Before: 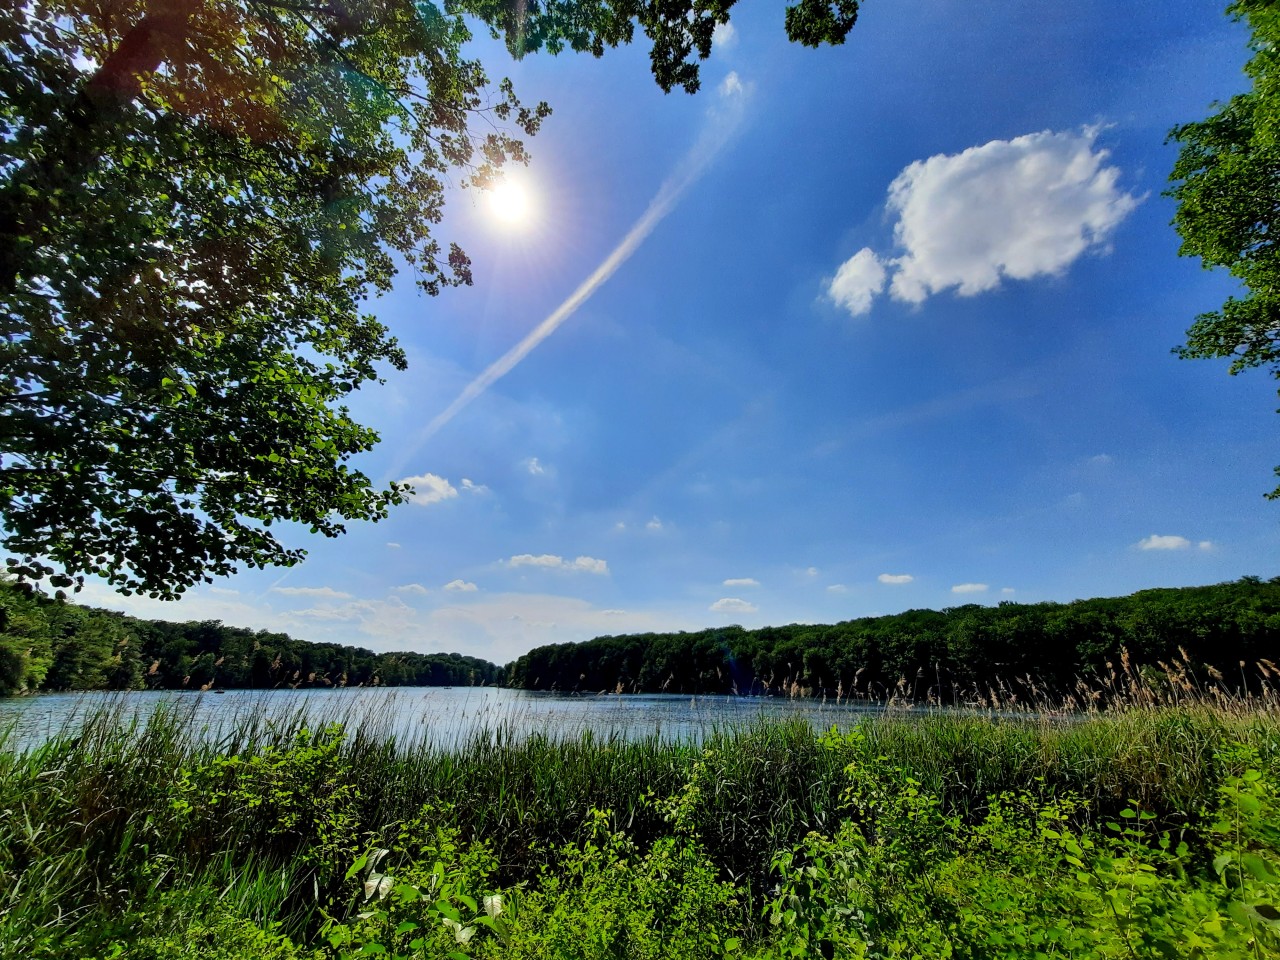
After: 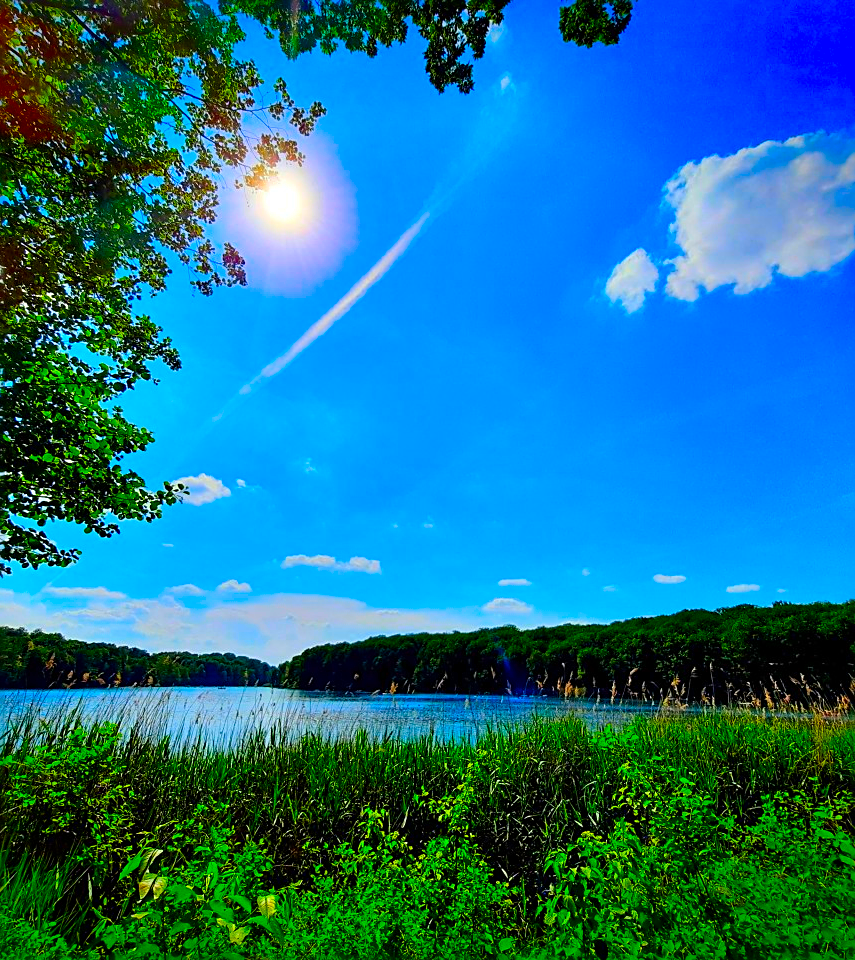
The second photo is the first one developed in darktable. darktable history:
sharpen: on, module defaults
color correction: saturation 3
vignetting: fall-off start 88.53%, fall-off radius 44.2%, saturation 0.376, width/height ratio 1.161
crop and rotate: left 17.732%, right 15.423%
